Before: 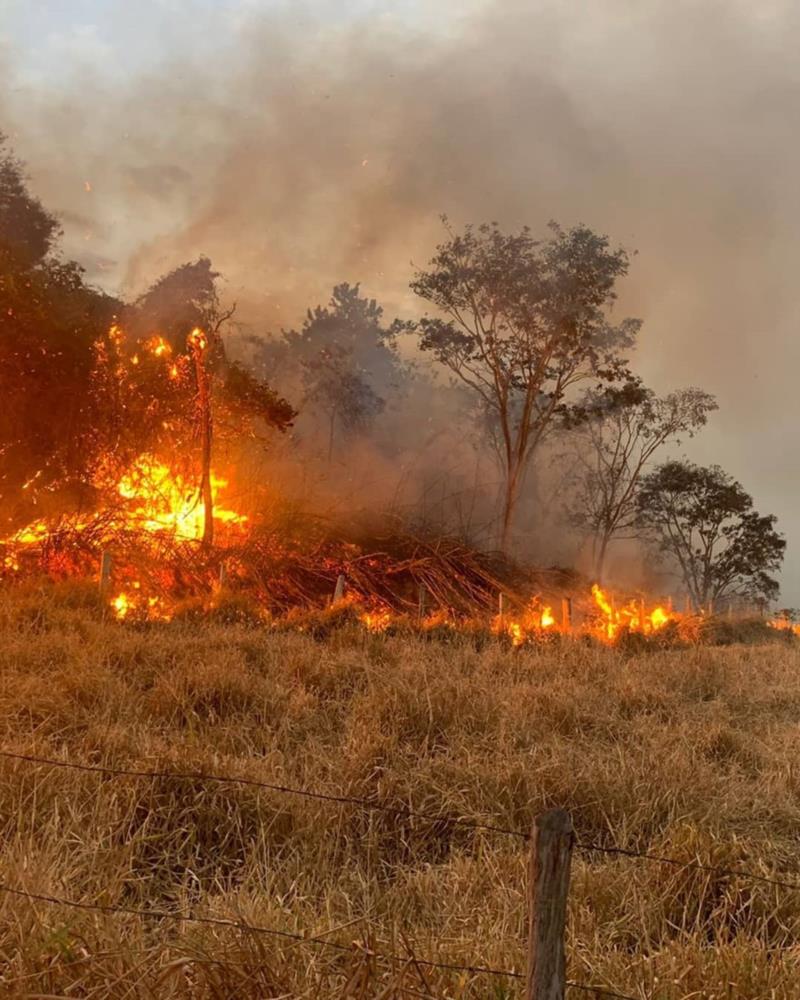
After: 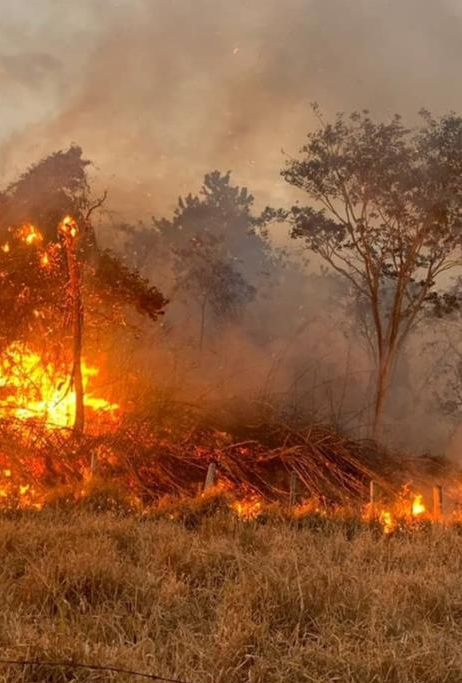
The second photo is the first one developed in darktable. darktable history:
crop: left 16.195%, top 11.275%, right 26.043%, bottom 20.386%
